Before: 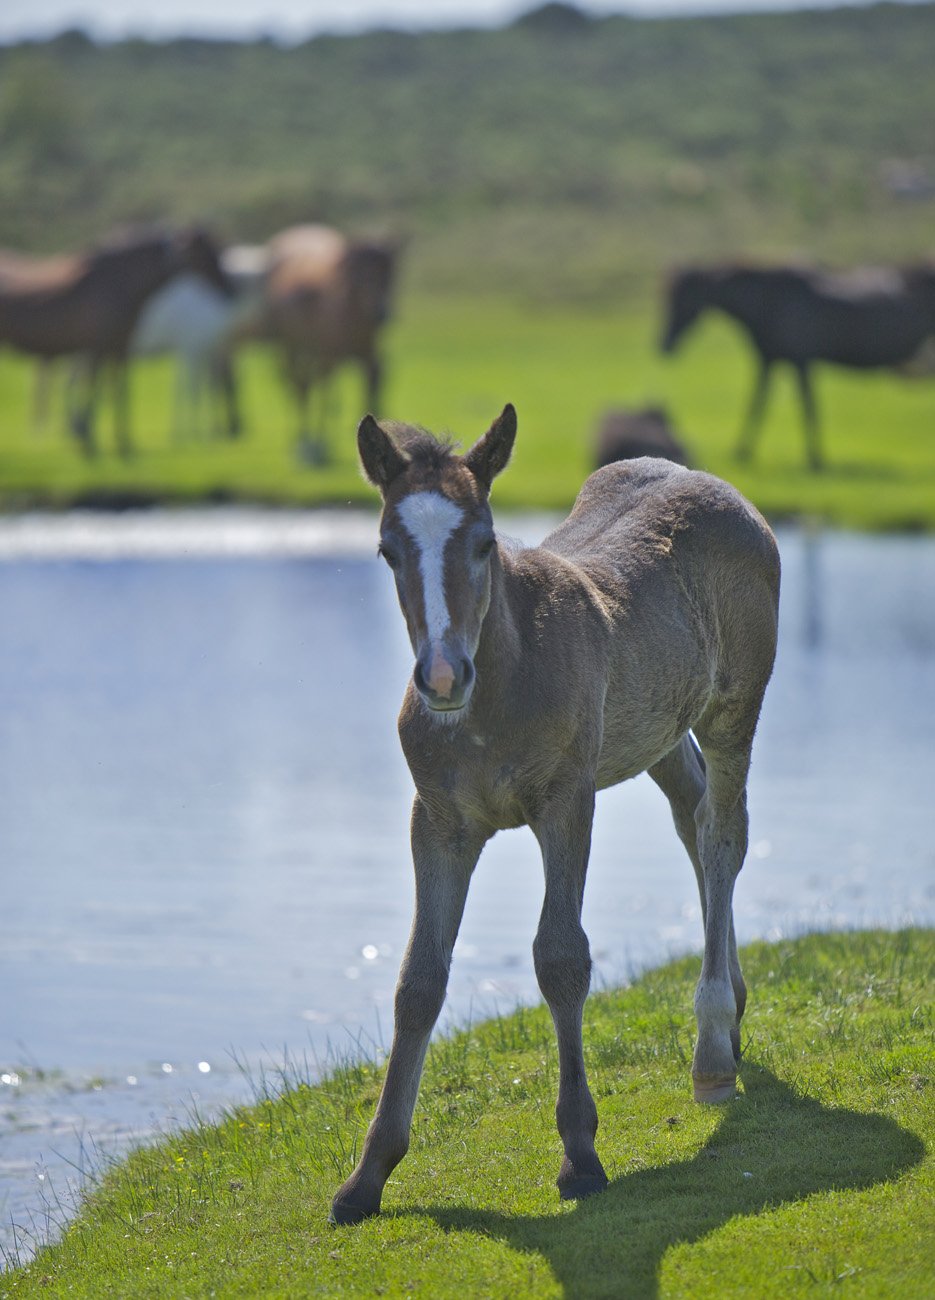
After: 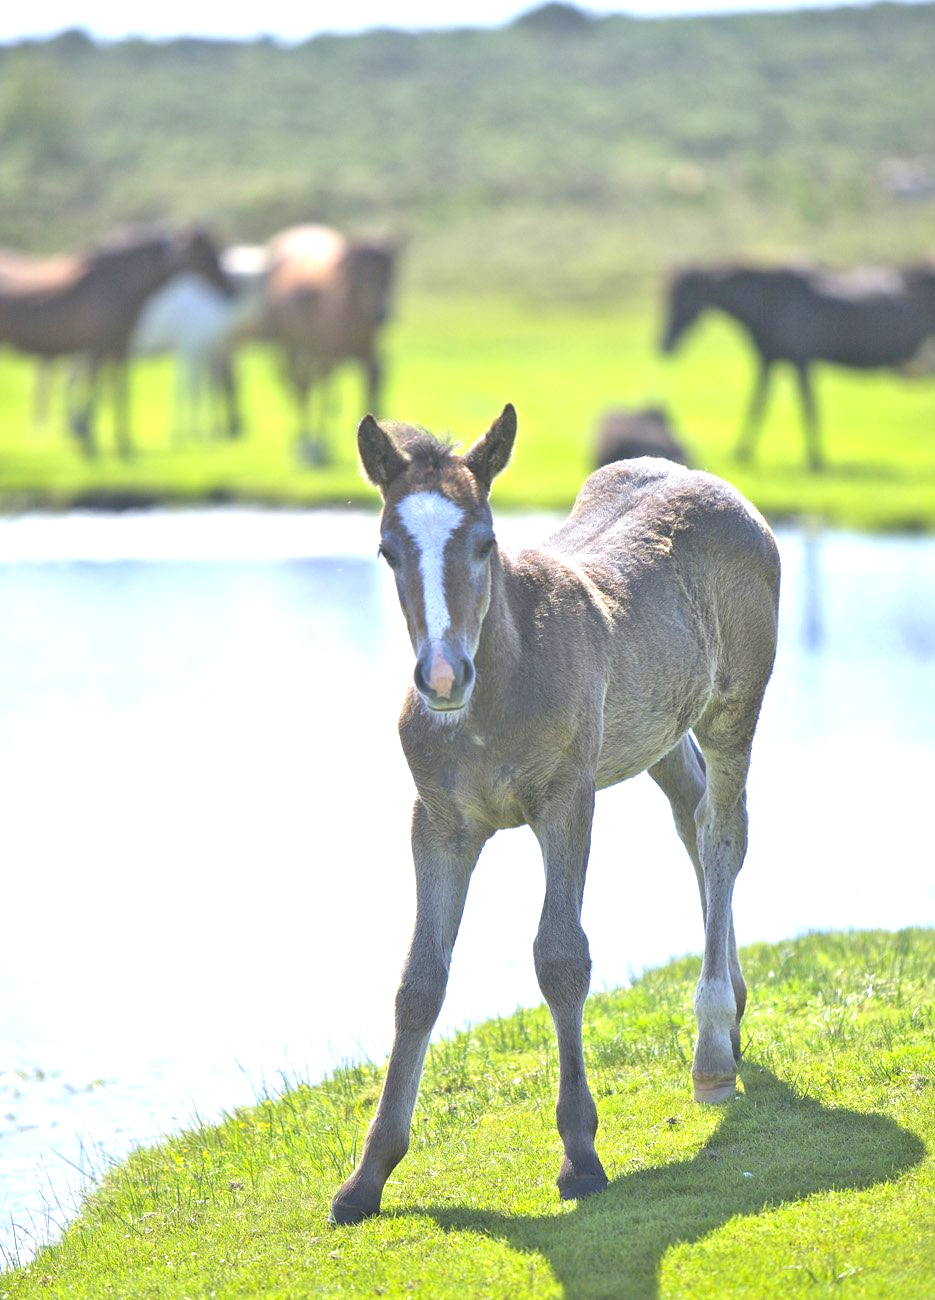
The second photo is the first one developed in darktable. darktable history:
exposure: black level correction 0, exposure 1.466 EV, compensate highlight preservation false
